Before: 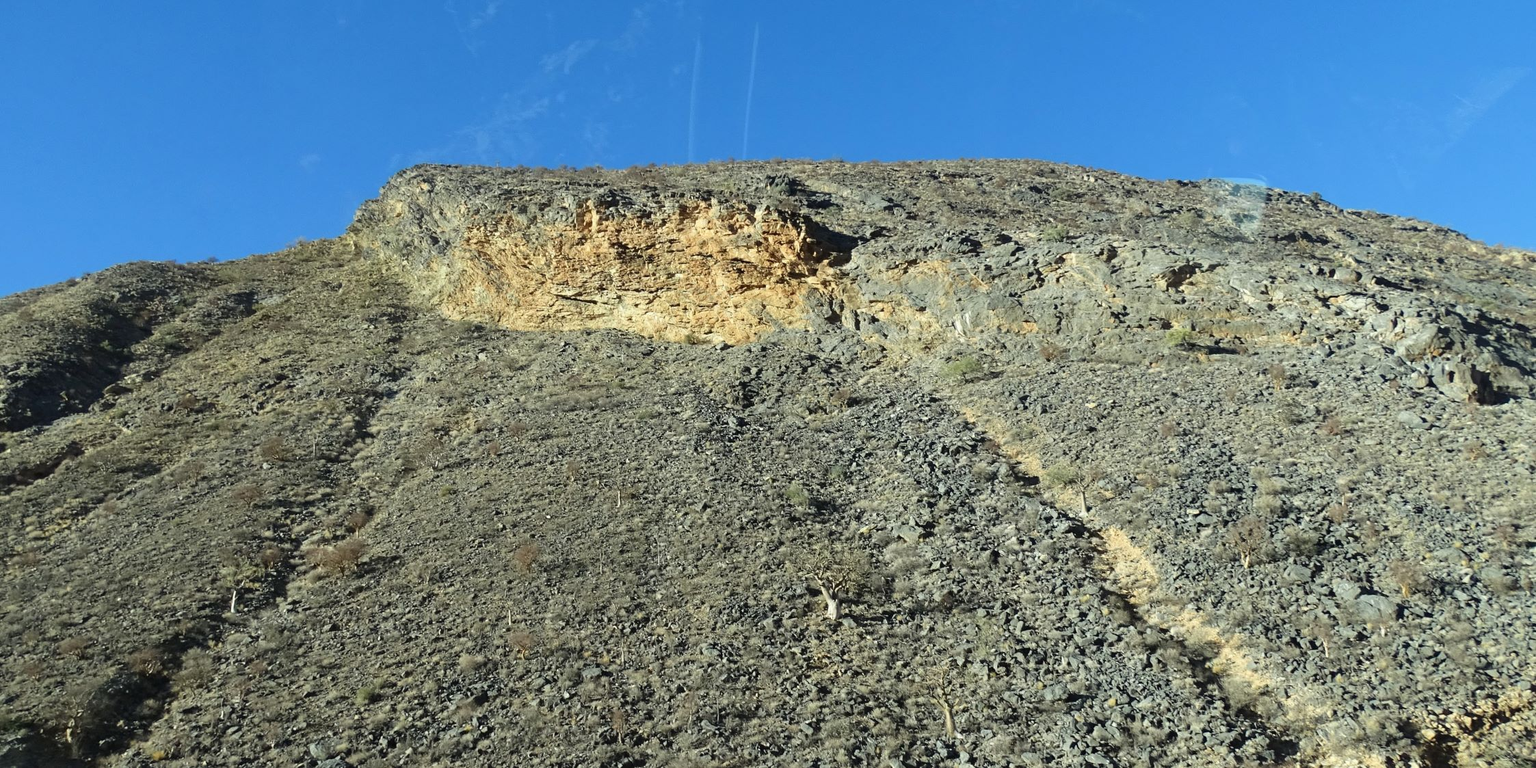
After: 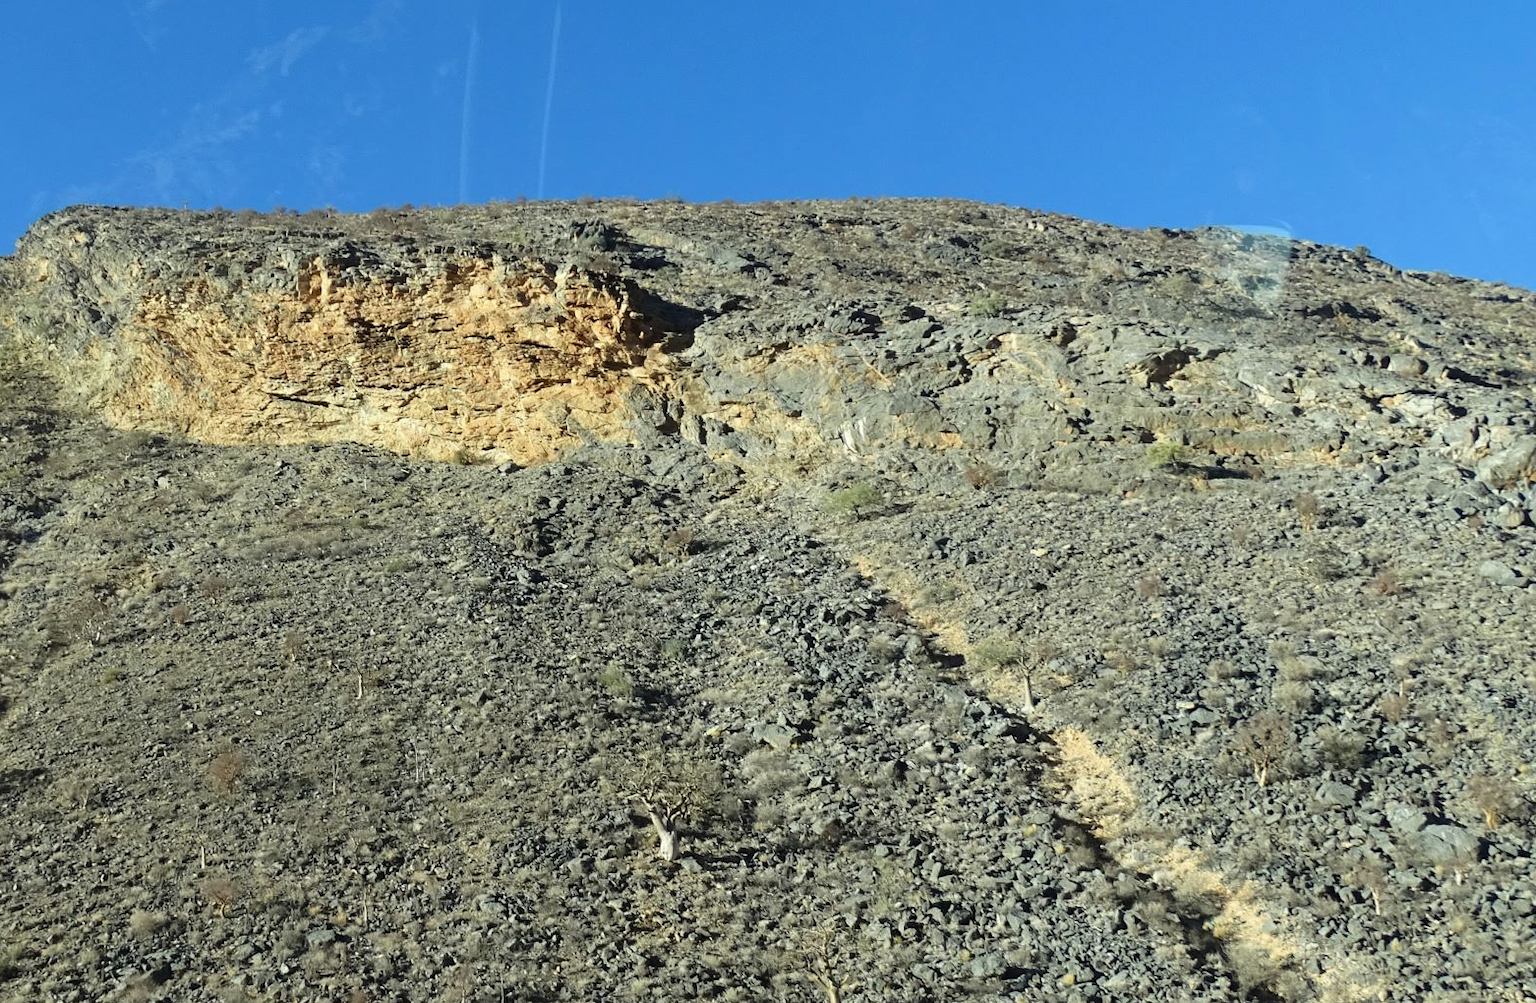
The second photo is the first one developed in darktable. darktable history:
tone equalizer: -8 EV -0.55 EV
crop and rotate: left 24.034%, top 2.838%, right 6.406%, bottom 6.299%
